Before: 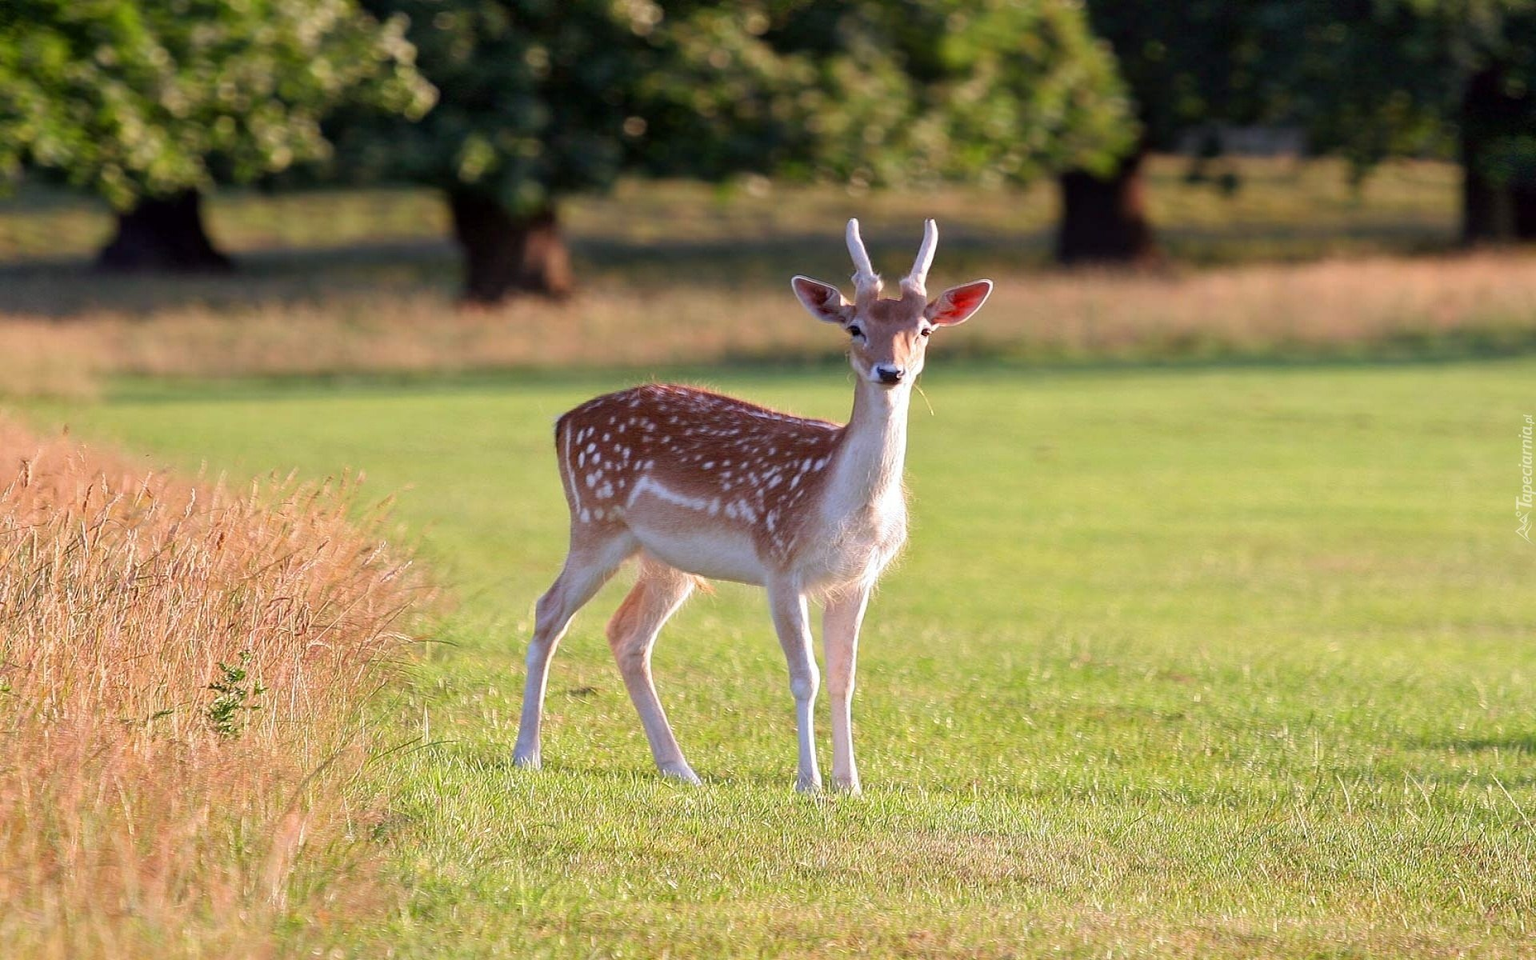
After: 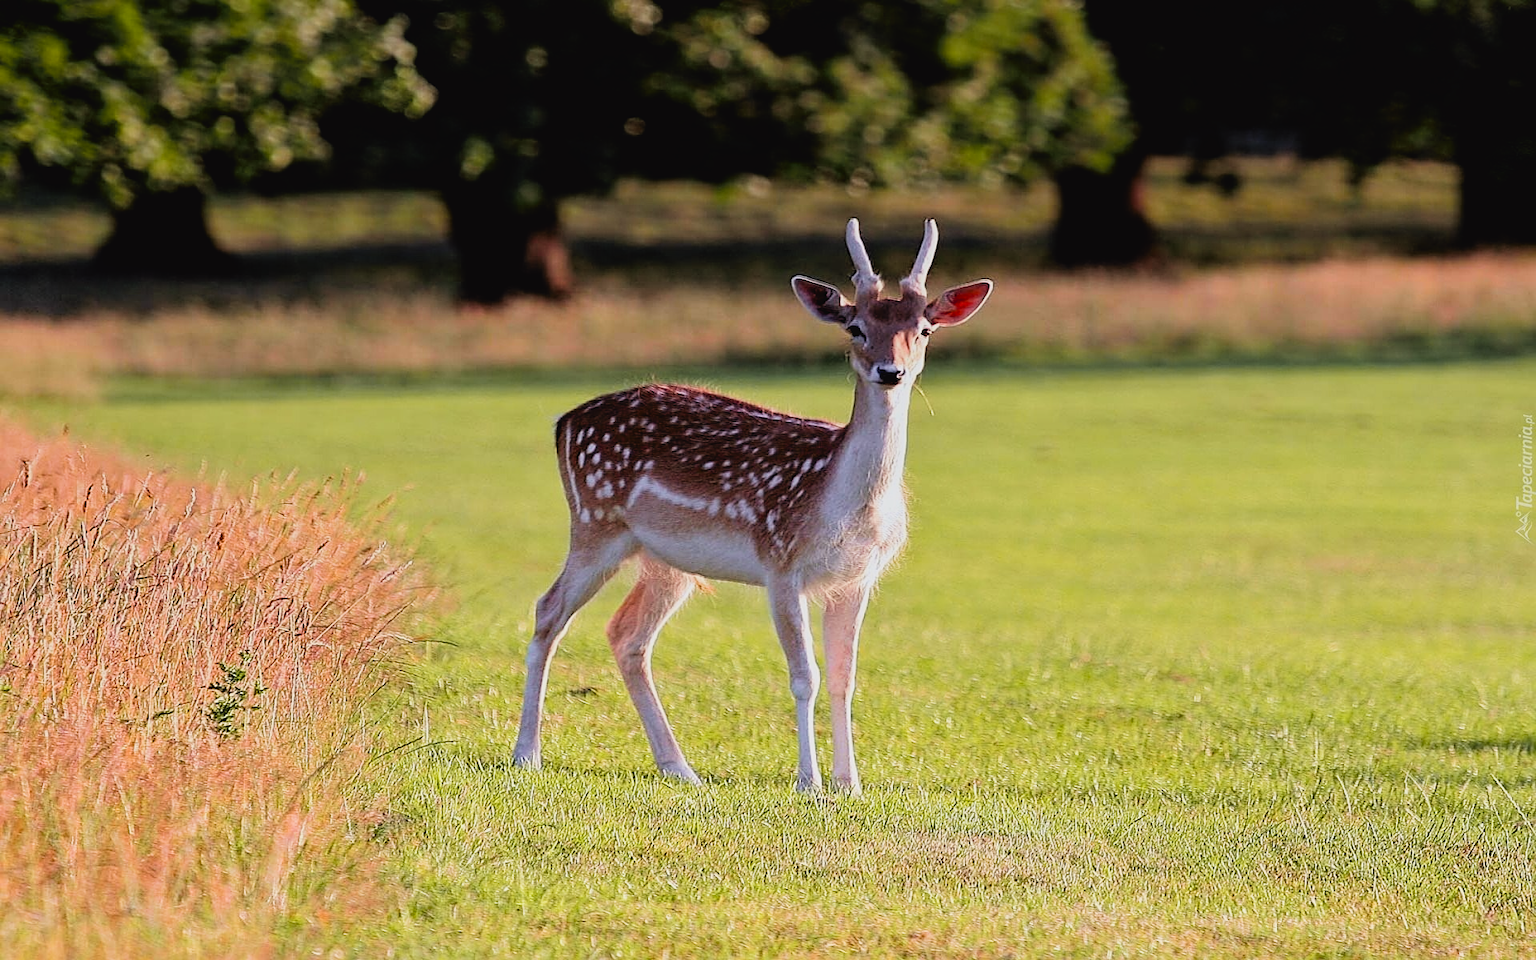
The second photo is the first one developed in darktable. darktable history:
graduated density: on, module defaults
haze removal: compatibility mode true, adaptive false
sharpen: on, module defaults
filmic rgb: black relative exposure -5 EV, hardness 2.88, contrast 1.3, highlights saturation mix -30%
tone curve: curves: ch0 [(0, 0.024) (0.119, 0.146) (0.474, 0.485) (0.718, 0.739) (0.817, 0.839) (1, 0.998)]; ch1 [(0, 0) (0.377, 0.416) (0.439, 0.451) (0.477, 0.477) (0.501, 0.503) (0.538, 0.544) (0.58, 0.602) (0.664, 0.676) (0.783, 0.804) (1, 1)]; ch2 [(0, 0) (0.38, 0.405) (0.463, 0.456) (0.498, 0.497) (0.524, 0.535) (0.578, 0.576) (0.648, 0.665) (1, 1)], color space Lab, independent channels, preserve colors none
